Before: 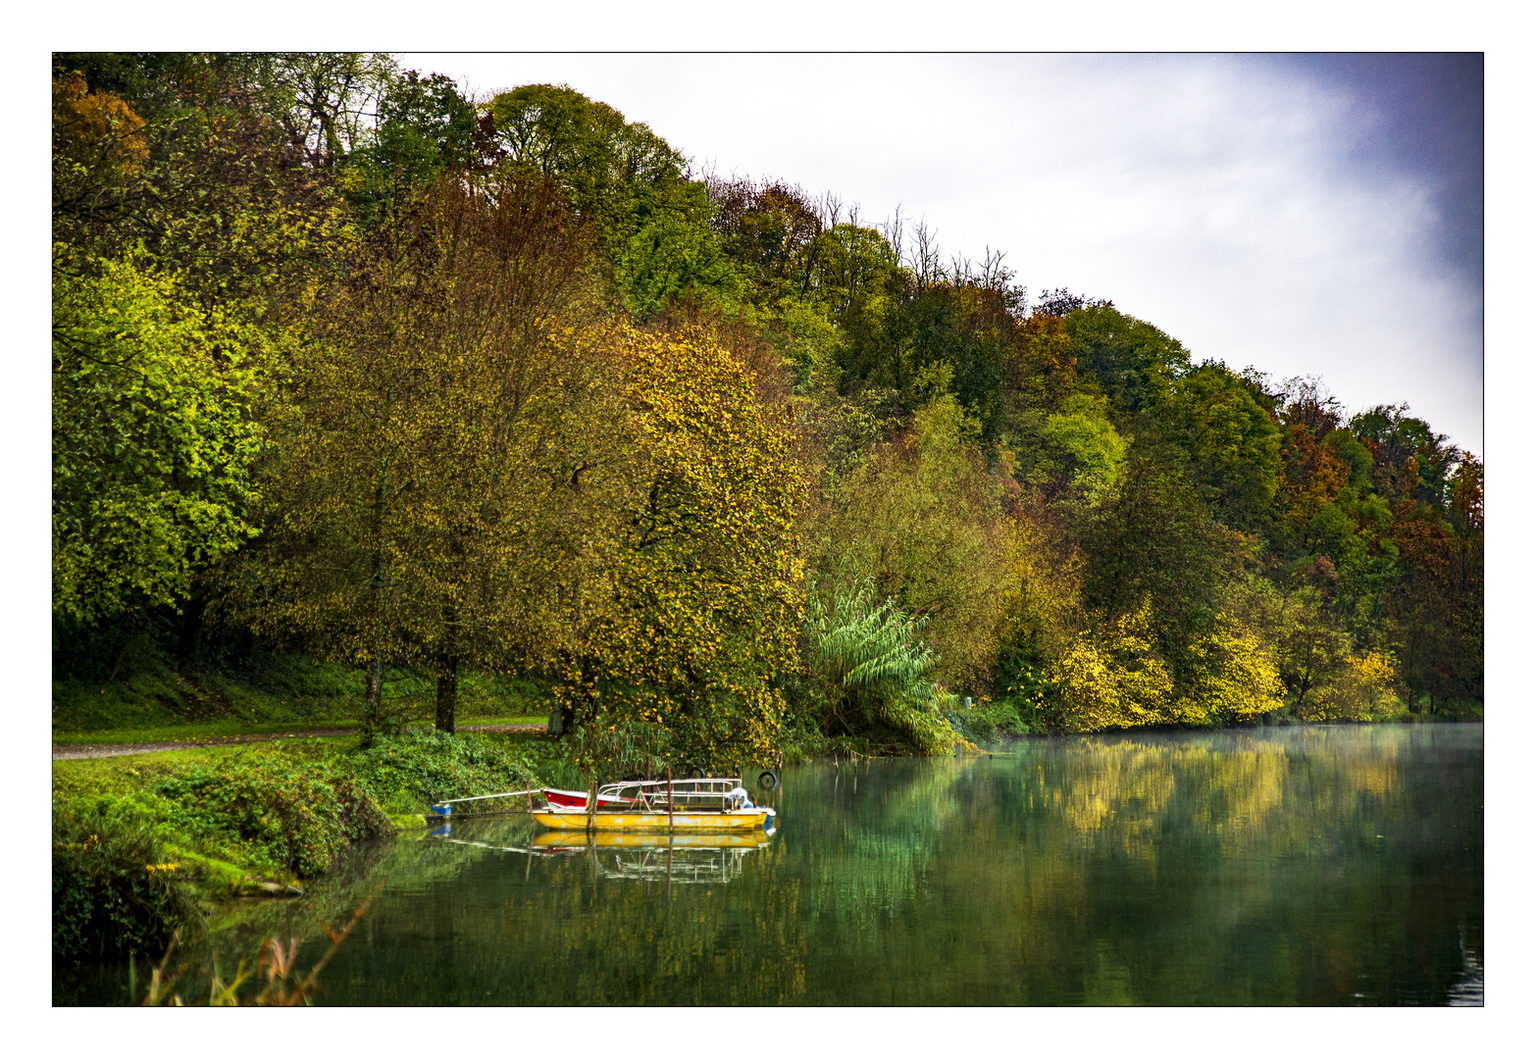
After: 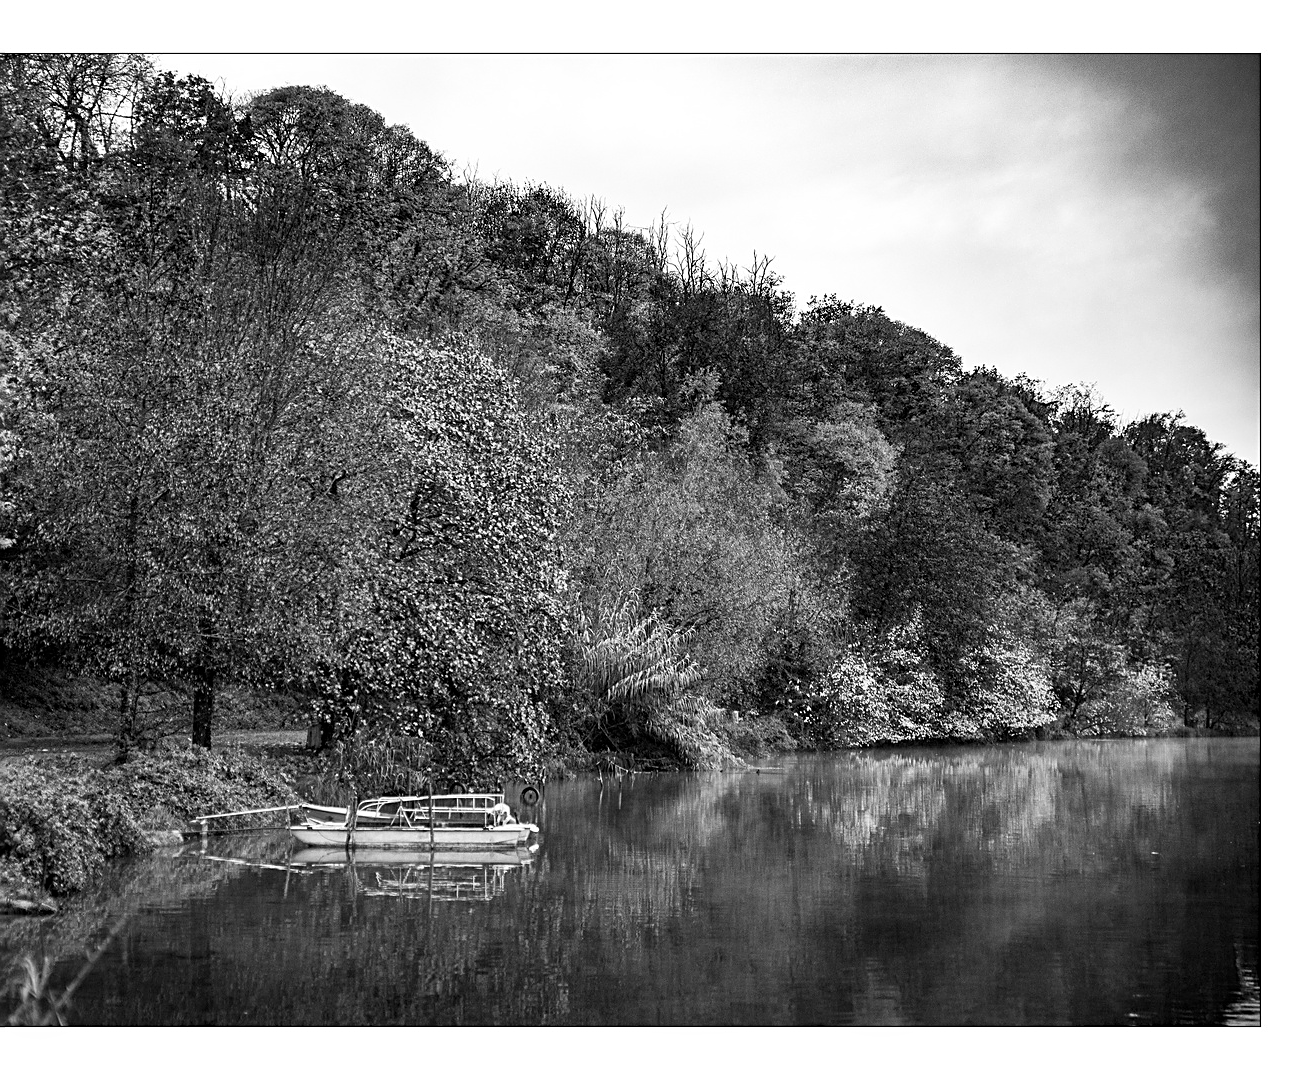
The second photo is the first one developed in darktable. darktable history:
crop: left 16.145%
monochrome: on, module defaults
sharpen: on, module defaults
contrast brightness saturation: saturation -0.05
